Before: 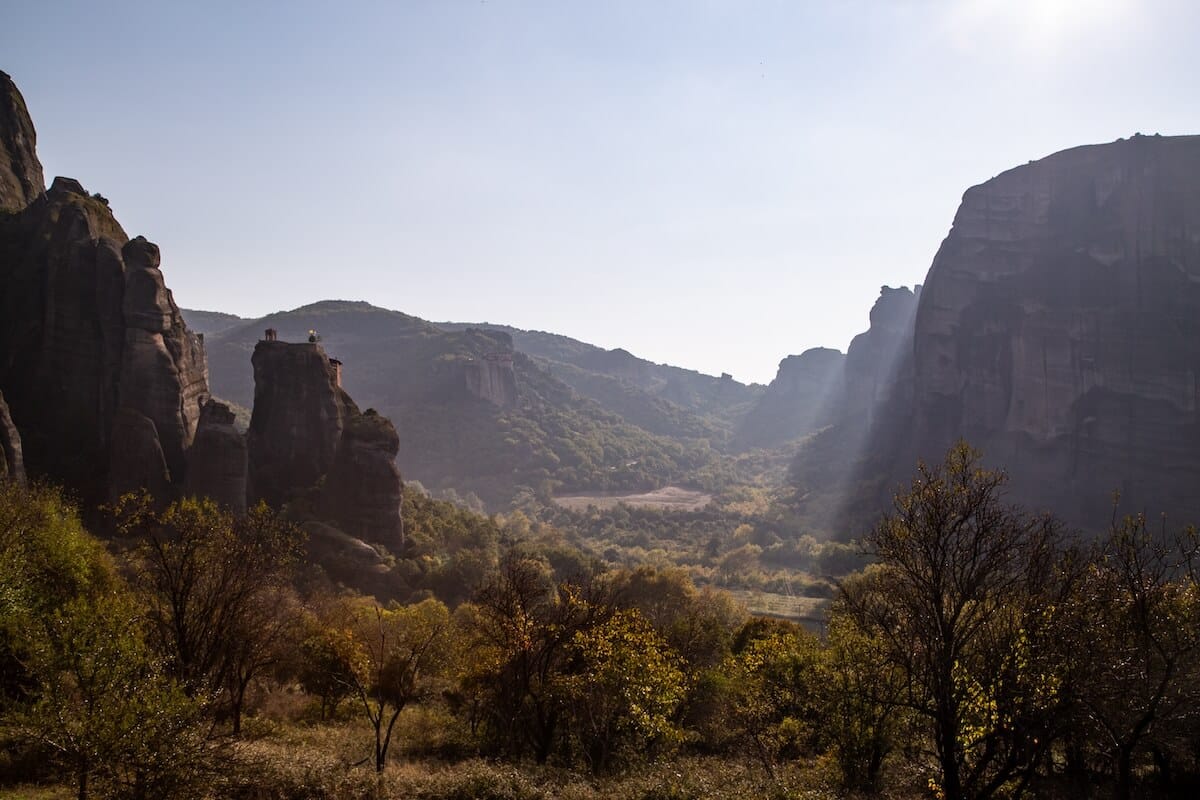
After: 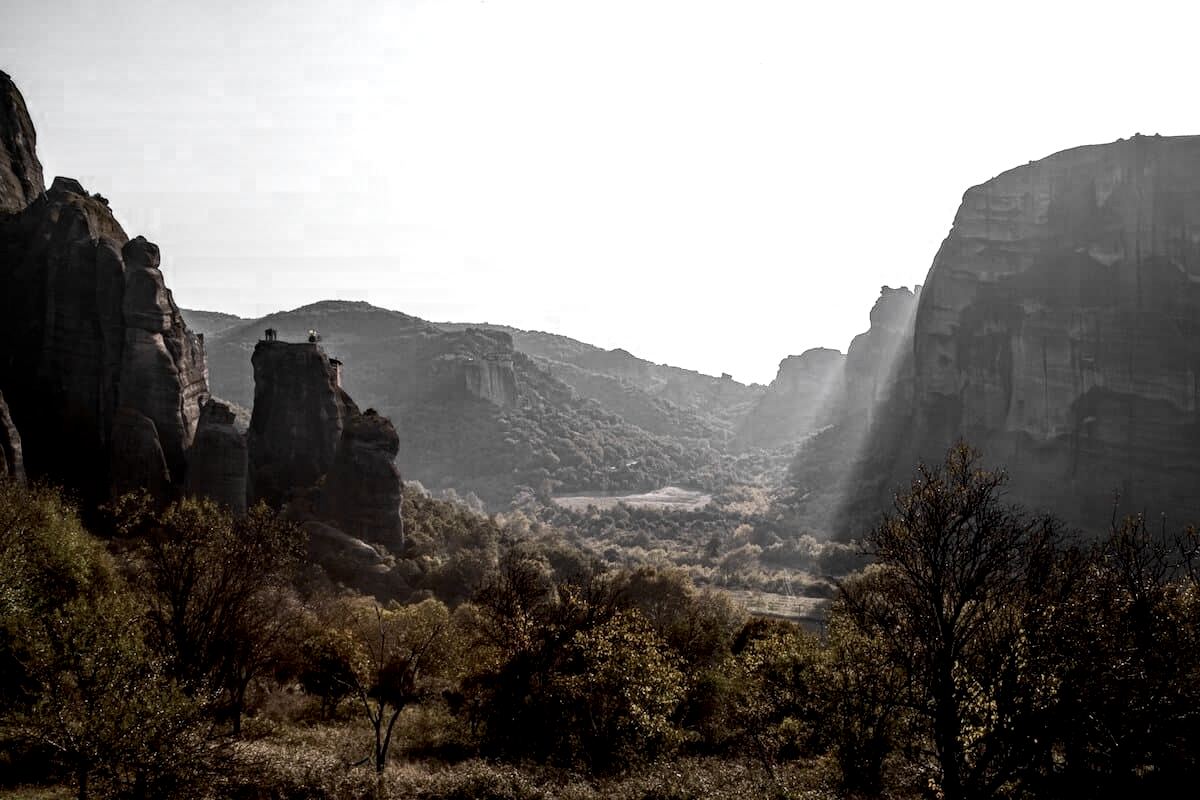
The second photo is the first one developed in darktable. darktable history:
contrast brightness saturation: contrast 0.184, saturation 0.303
local contrast: detail 130%
exposure: black level correction 0.007, exposure 0.088 EV, compensate highlight preservation false
color zones: curves: ch0 [(0, 0.613) (0.01, 0.613) (0.245, 0.448) (0.498, 0.529) (0.642, 0.665) (0.879, 0.777) (0.99, 0.613)]; ch1 [(0, 0.035) (0.121, 0.189) (0.259, 0.197) (0.415, 0.061) (0.589, 0.022) (0.732, 0.022) (0.857, 0.026) (0.991, 0.053)]
